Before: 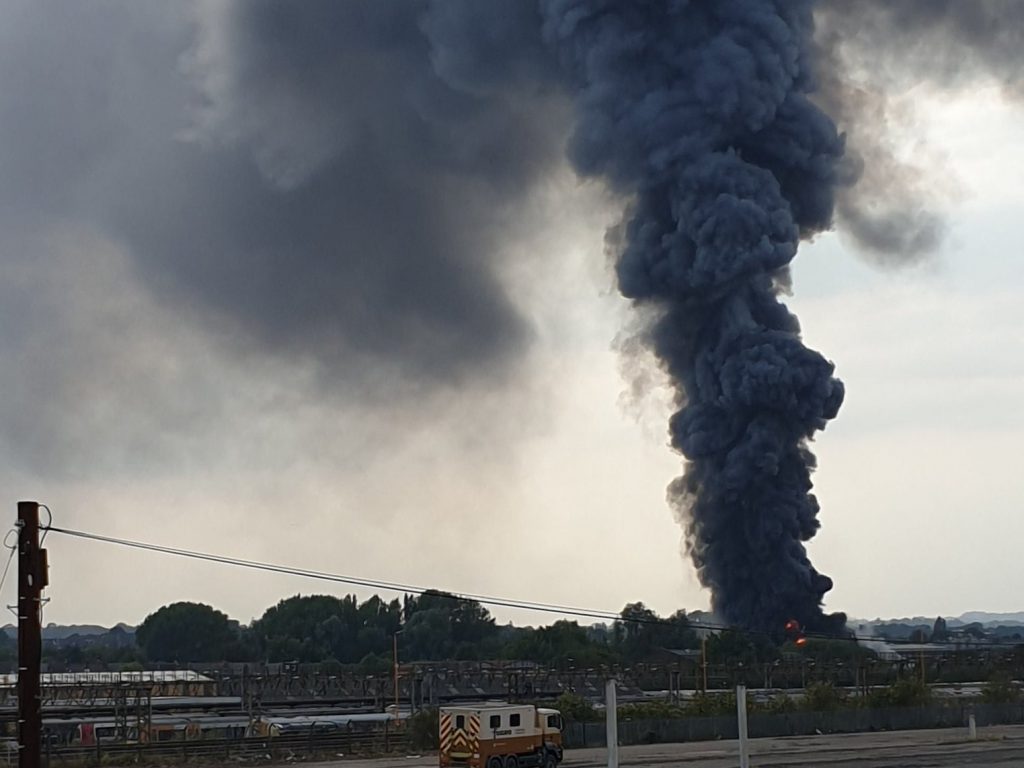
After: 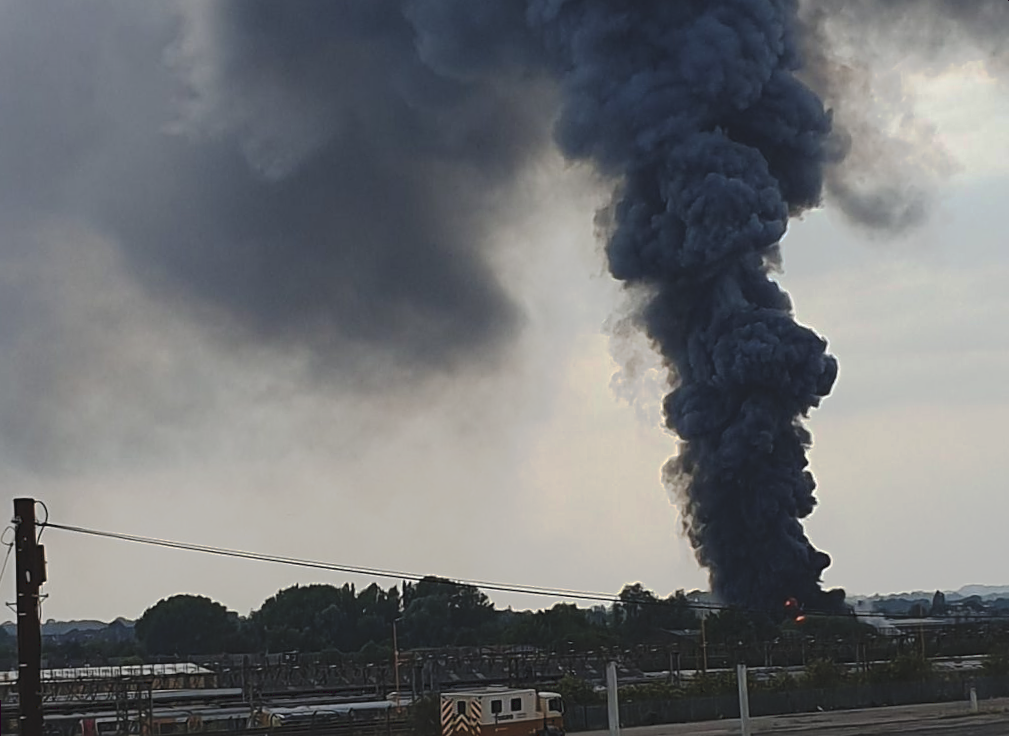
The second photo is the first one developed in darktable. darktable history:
rotate and perspective: rotation -1.42°, crop left 0.016, crop right 0.984, crop top 0.035, crop bottom 0.965
crop: bottom 0.071%
tone curve: curves: ch0 [(0, 0) (0.003, 0.098) (0.011, 0.099) (0.025, 0.103) (0.044, 0.114) (0.069, 0.13) (0.1, 0.142) (0.136, 0.161) (0.177, 0.189) (0.224, 0.224) (0.277, 0.266) (0.335, 0.32) (0.399, 0.38) (0.468, 0.45) (0.543, 0.522) (0.623, 0.598) (0.709, 0.669) (0.801, 0.731) (0.898, 0.786) (1, 1)], preserve colors none
sharpen: on, module defaults
filmic rgb: black relative exposure -16 EV, white relative exposure 2.93 EV, hardness 10.04, color science v6 (2022)
